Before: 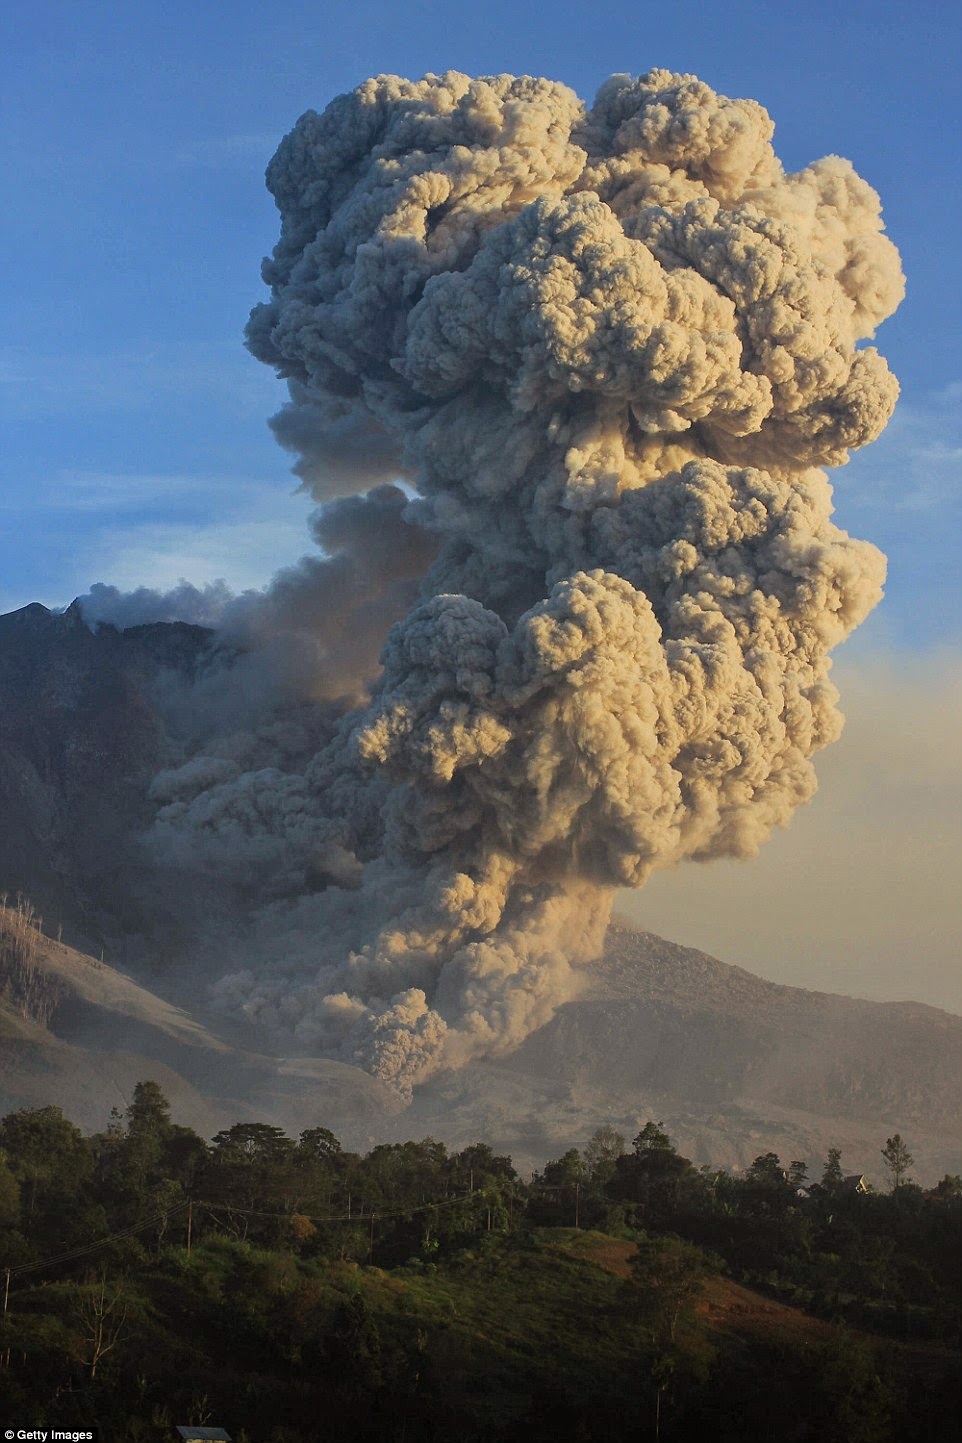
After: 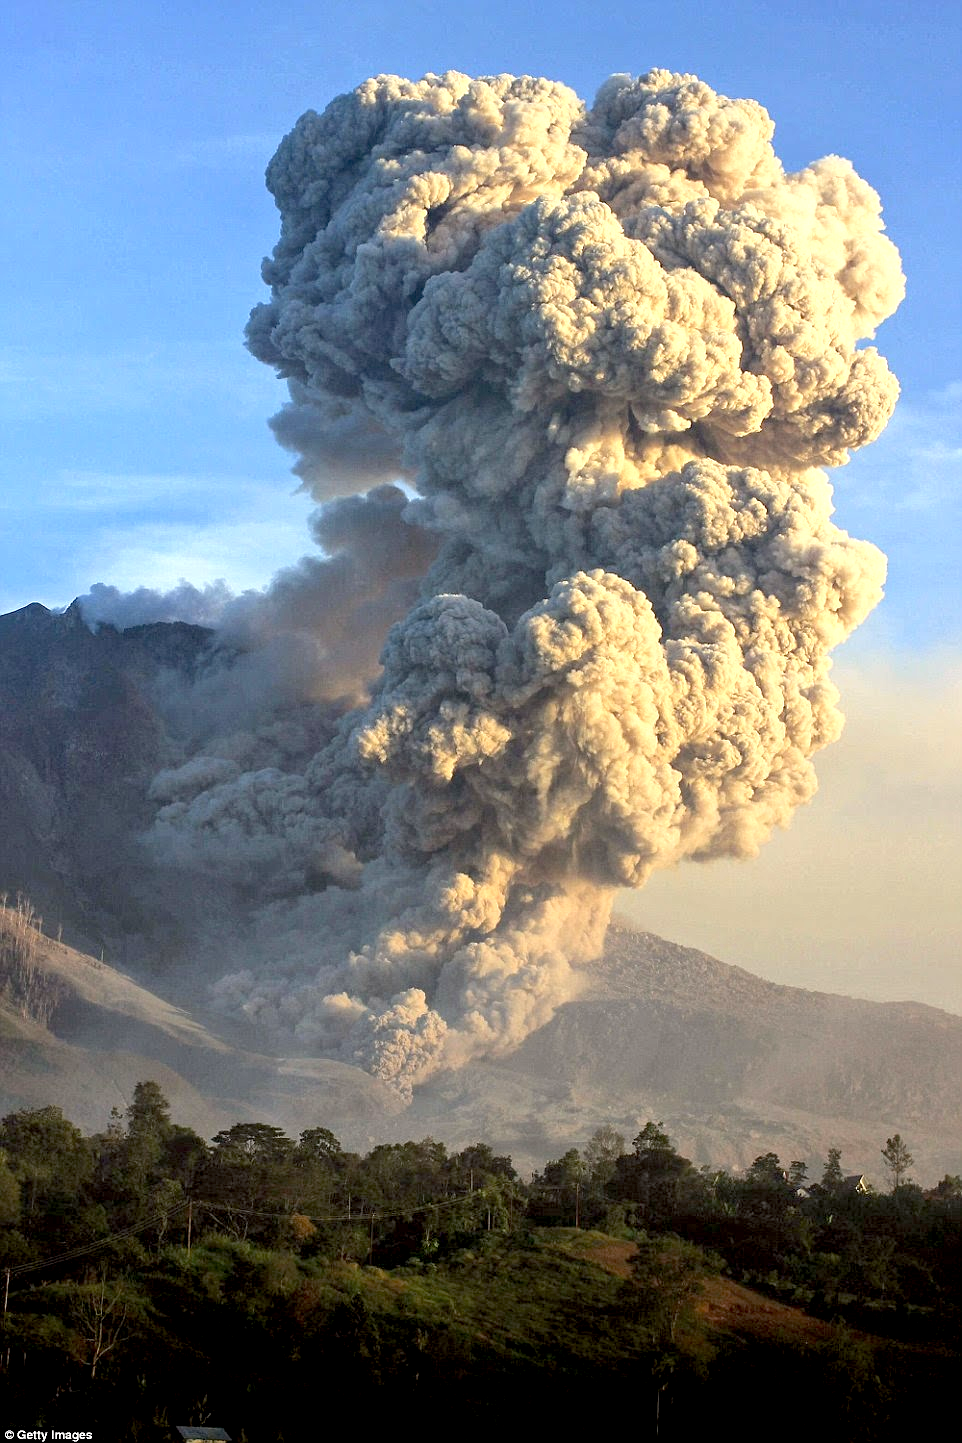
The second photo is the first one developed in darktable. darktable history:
exposure: black level correction 0.008, exposure 0.979 EV, compensate highlight preservation false
color zones: curves: ch0 [(0, 0.613) (0.01, 0.613) (0.245, 0.448) (0.498, 0.529) (0.642, 0.665) (0.879, 0.777) (0.99, 0.613)]; ch1 [(0, 0) (0.143, 0) (0.286, 0) (0.429, 0) (0.571, 0) (0.714, 0) (0.857, 0)], mix -93.41%
